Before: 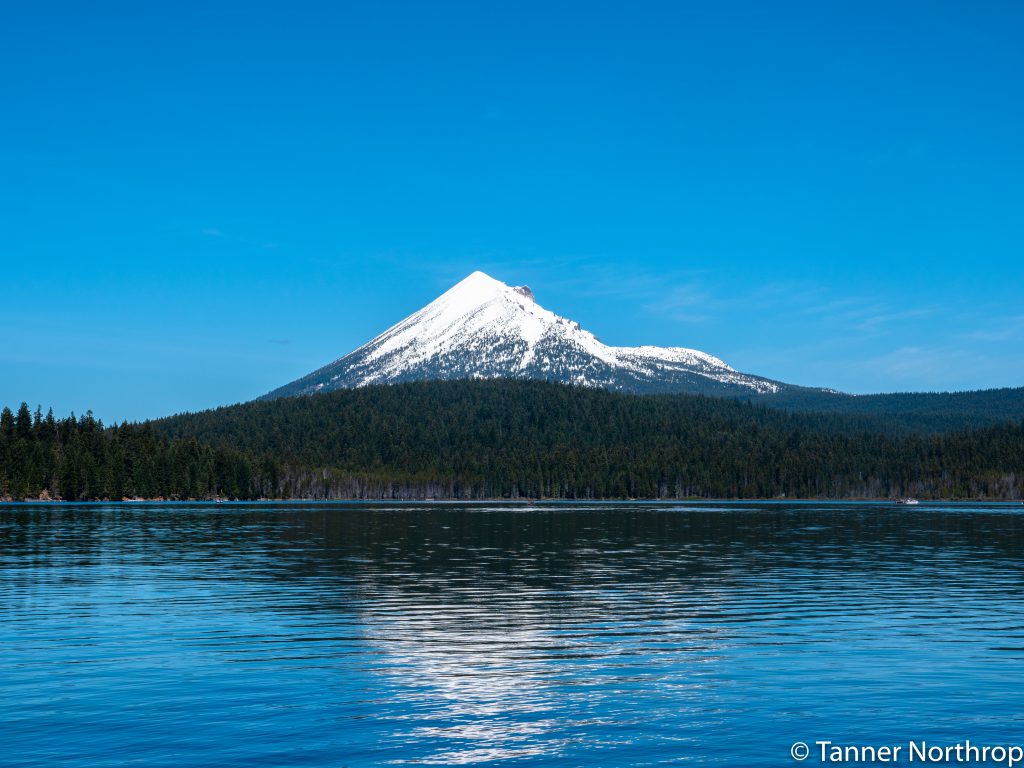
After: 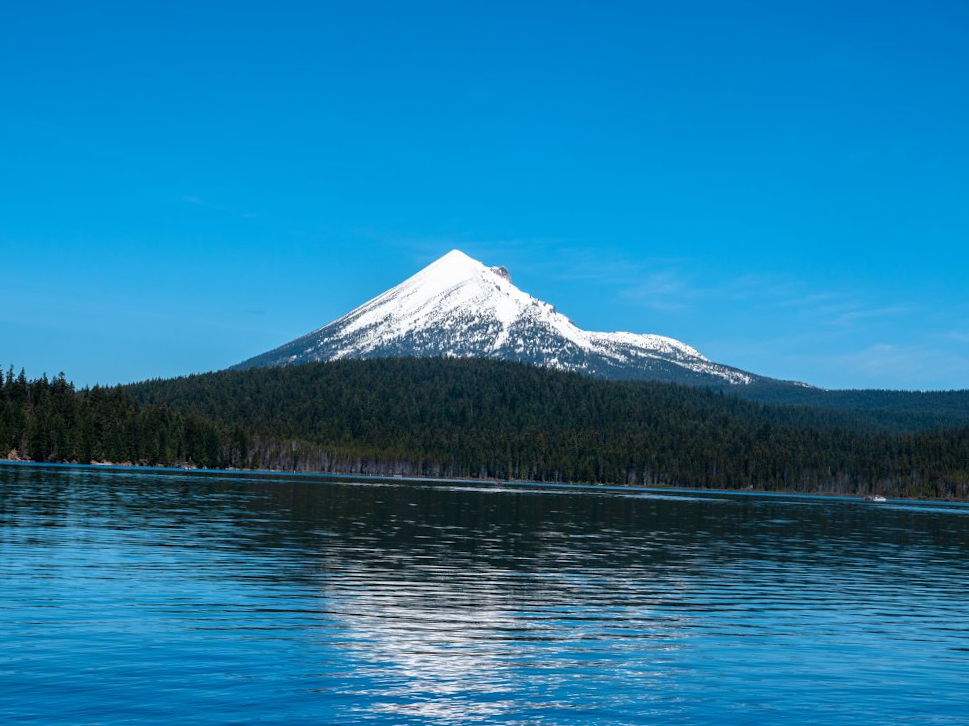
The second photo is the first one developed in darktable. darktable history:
crop and rotate: angle -2.47°
